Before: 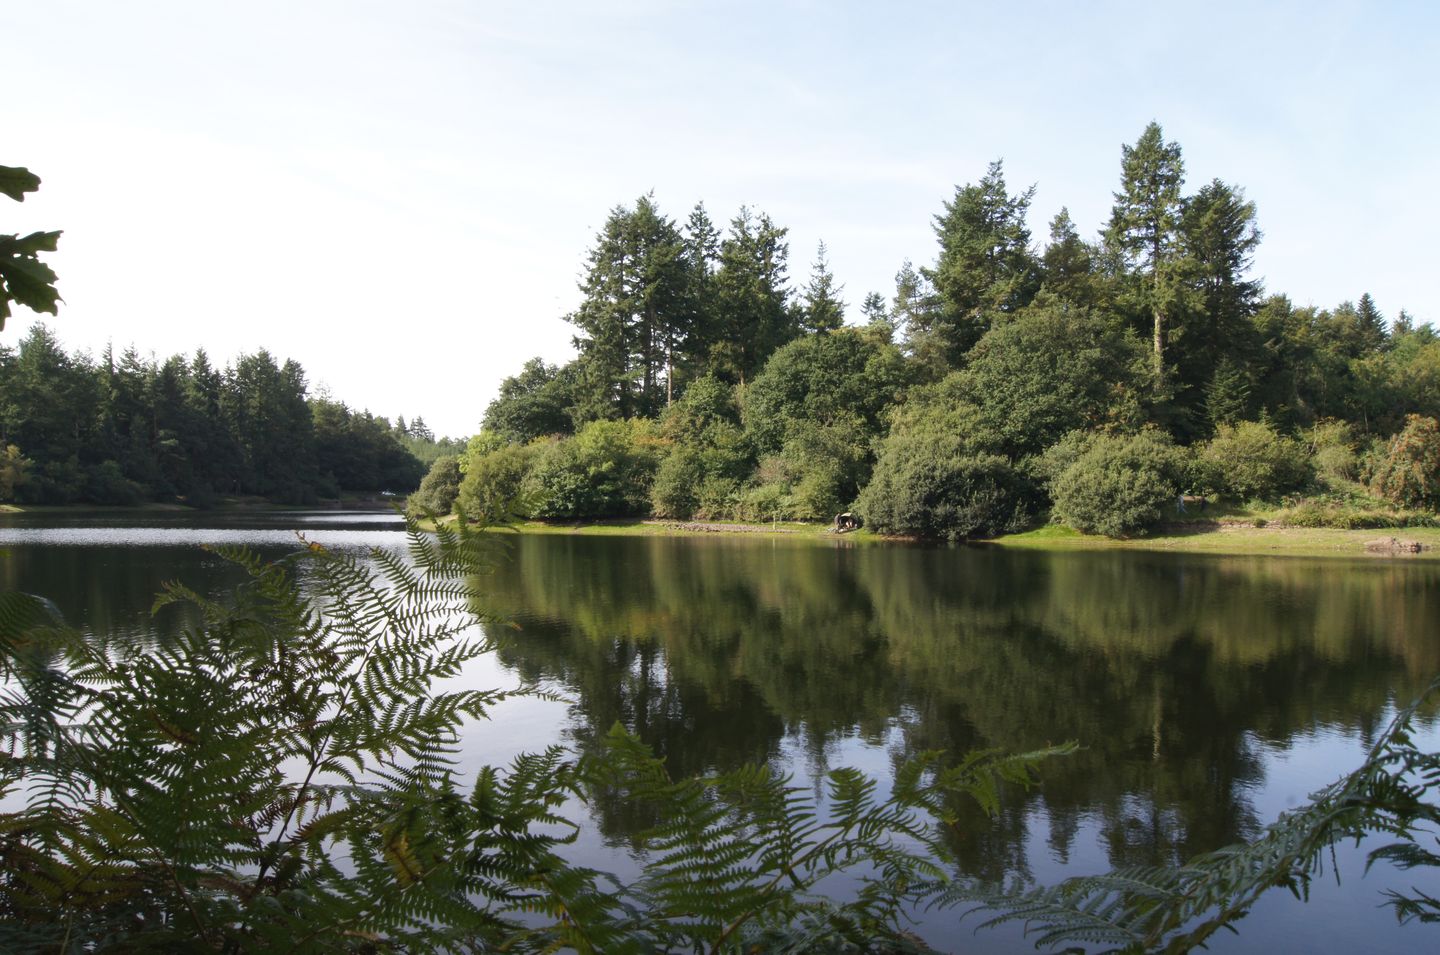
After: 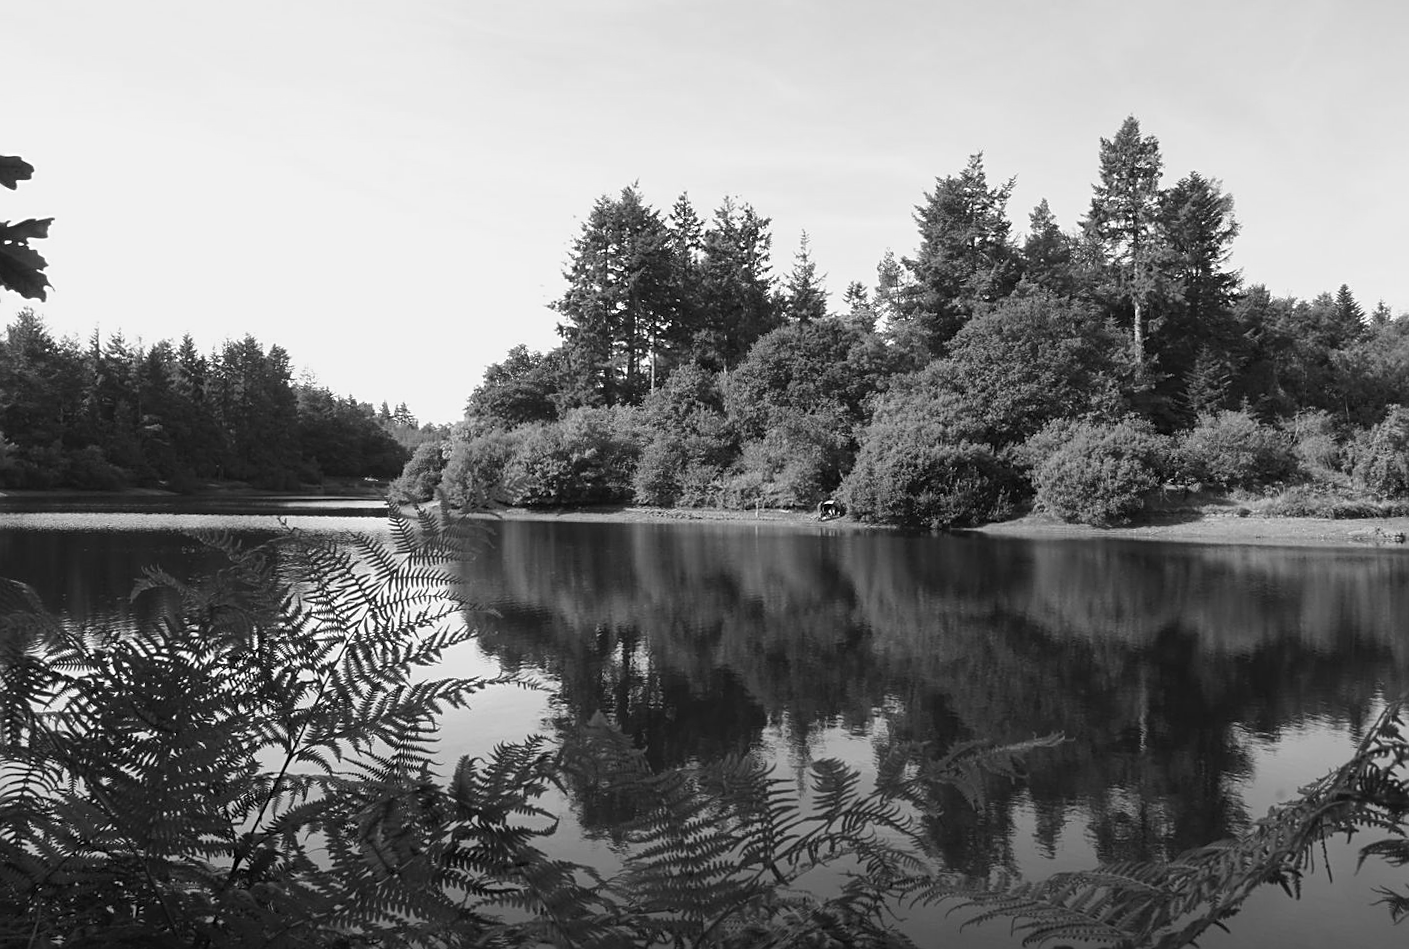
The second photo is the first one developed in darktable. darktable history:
tone equalizer: on, module defaults
monochrome: a 73.58, b 64.21
sharpen: on, module defaults
rotate and perspective: rotation 0.226°, lens shift (vertical) -0.042, crop left 0.023, crop right 0.982, crop top 0.006, crop bottom 0.994
